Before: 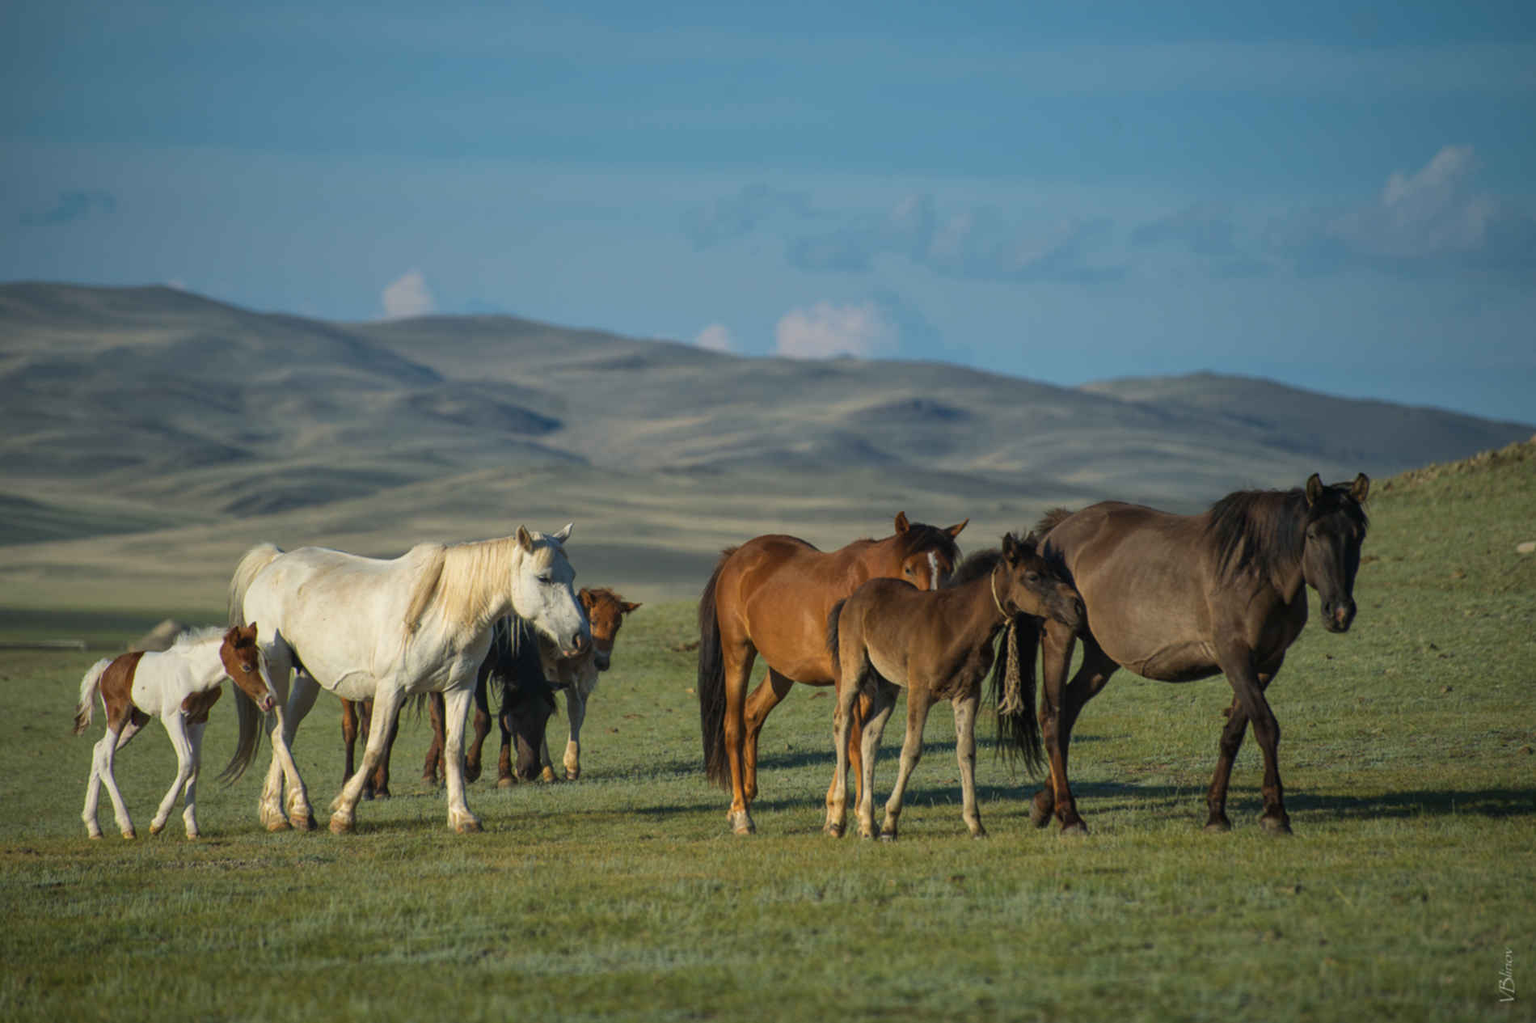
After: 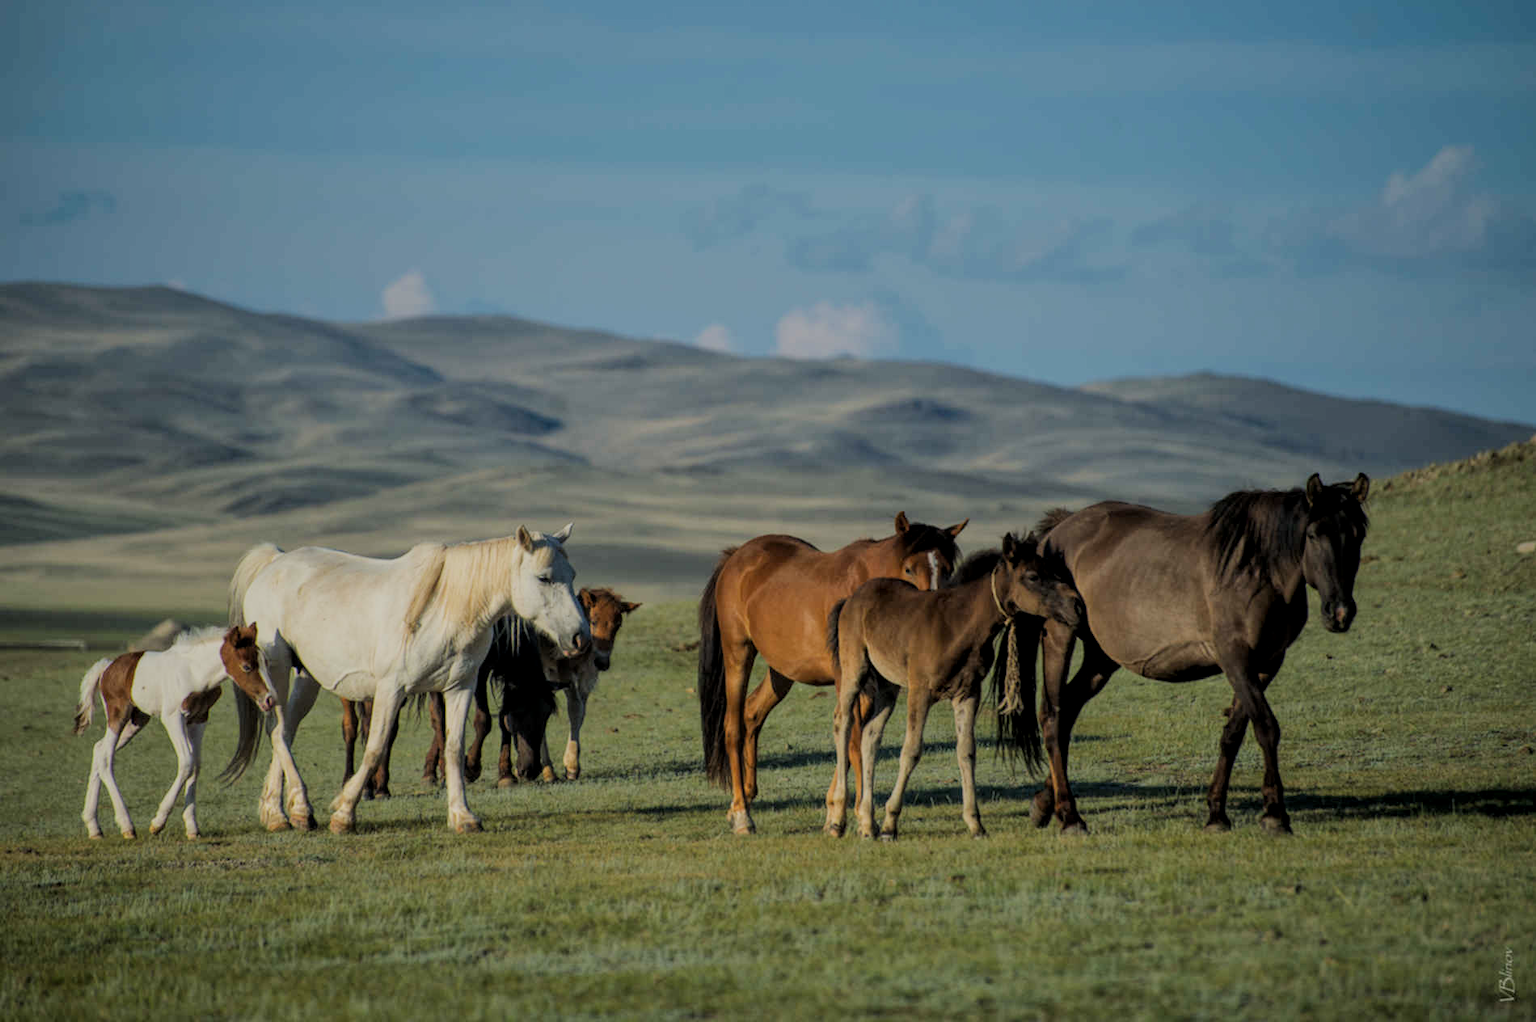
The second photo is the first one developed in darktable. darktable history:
white balance: emerald 1
local contrast: highlights 100%, shadows 100%, detail 120%, midtone range 0.2
filmic rgb: black relative exposure -6.82 EV, white relative exposure 5.89 EV, hardness 2.71
